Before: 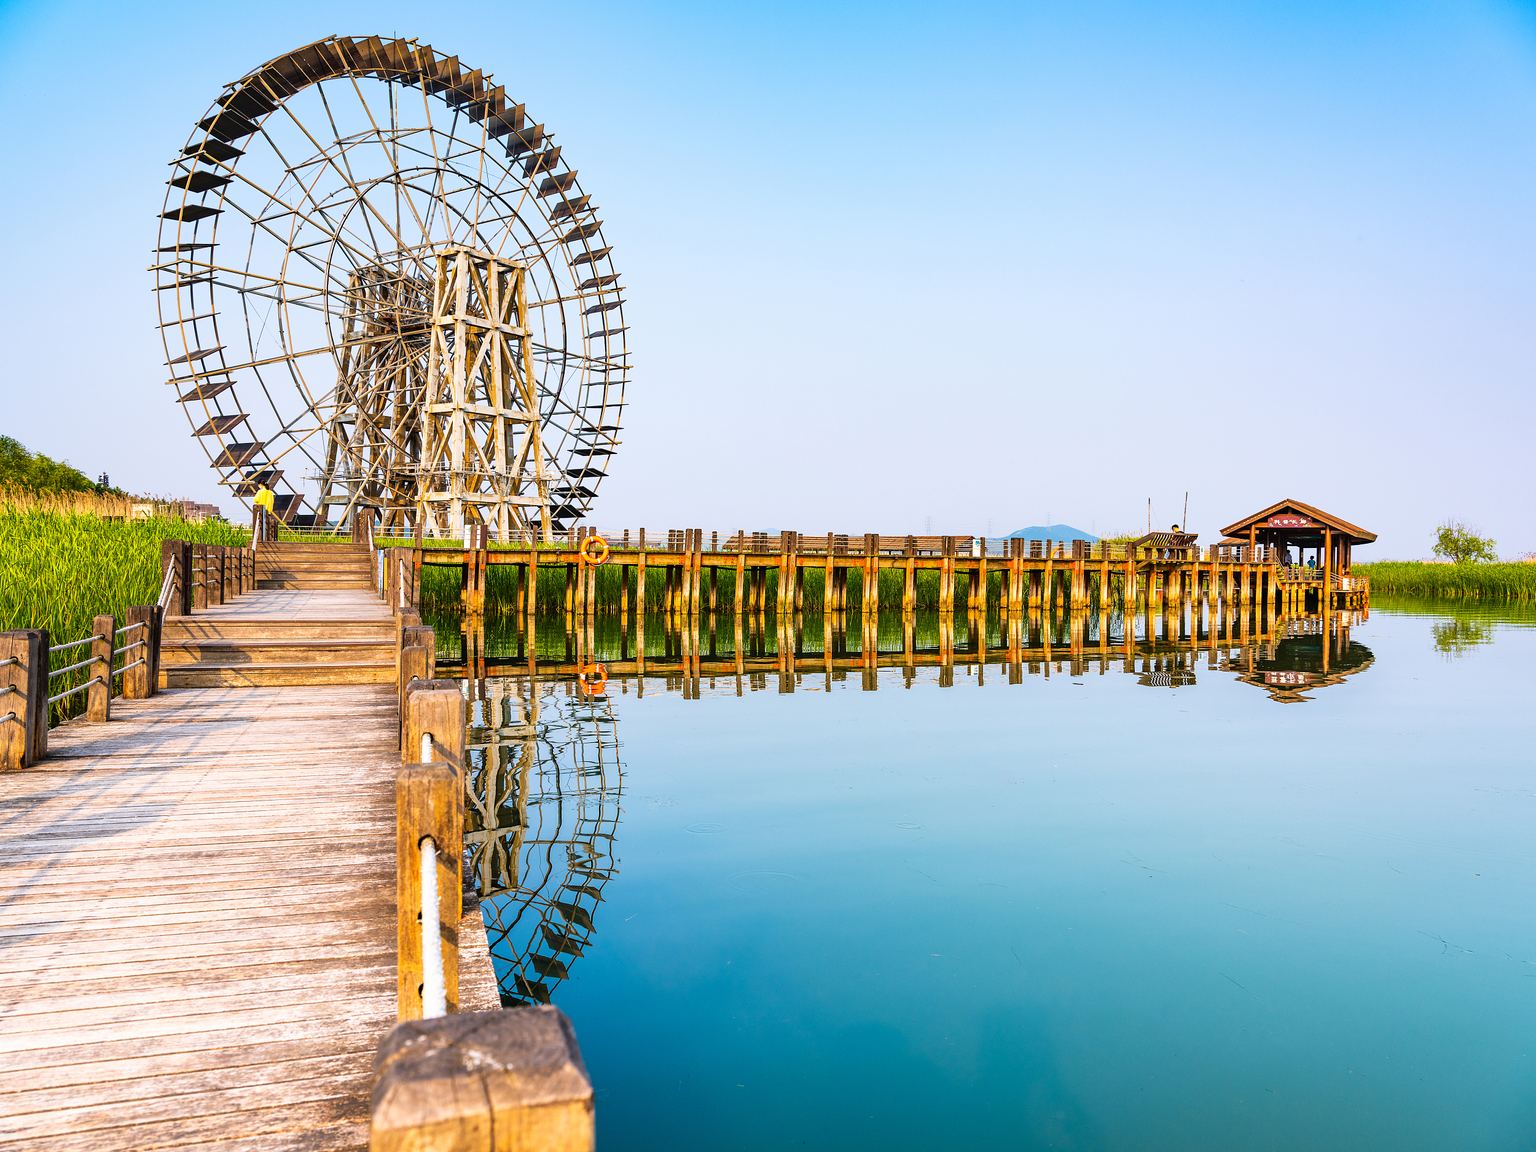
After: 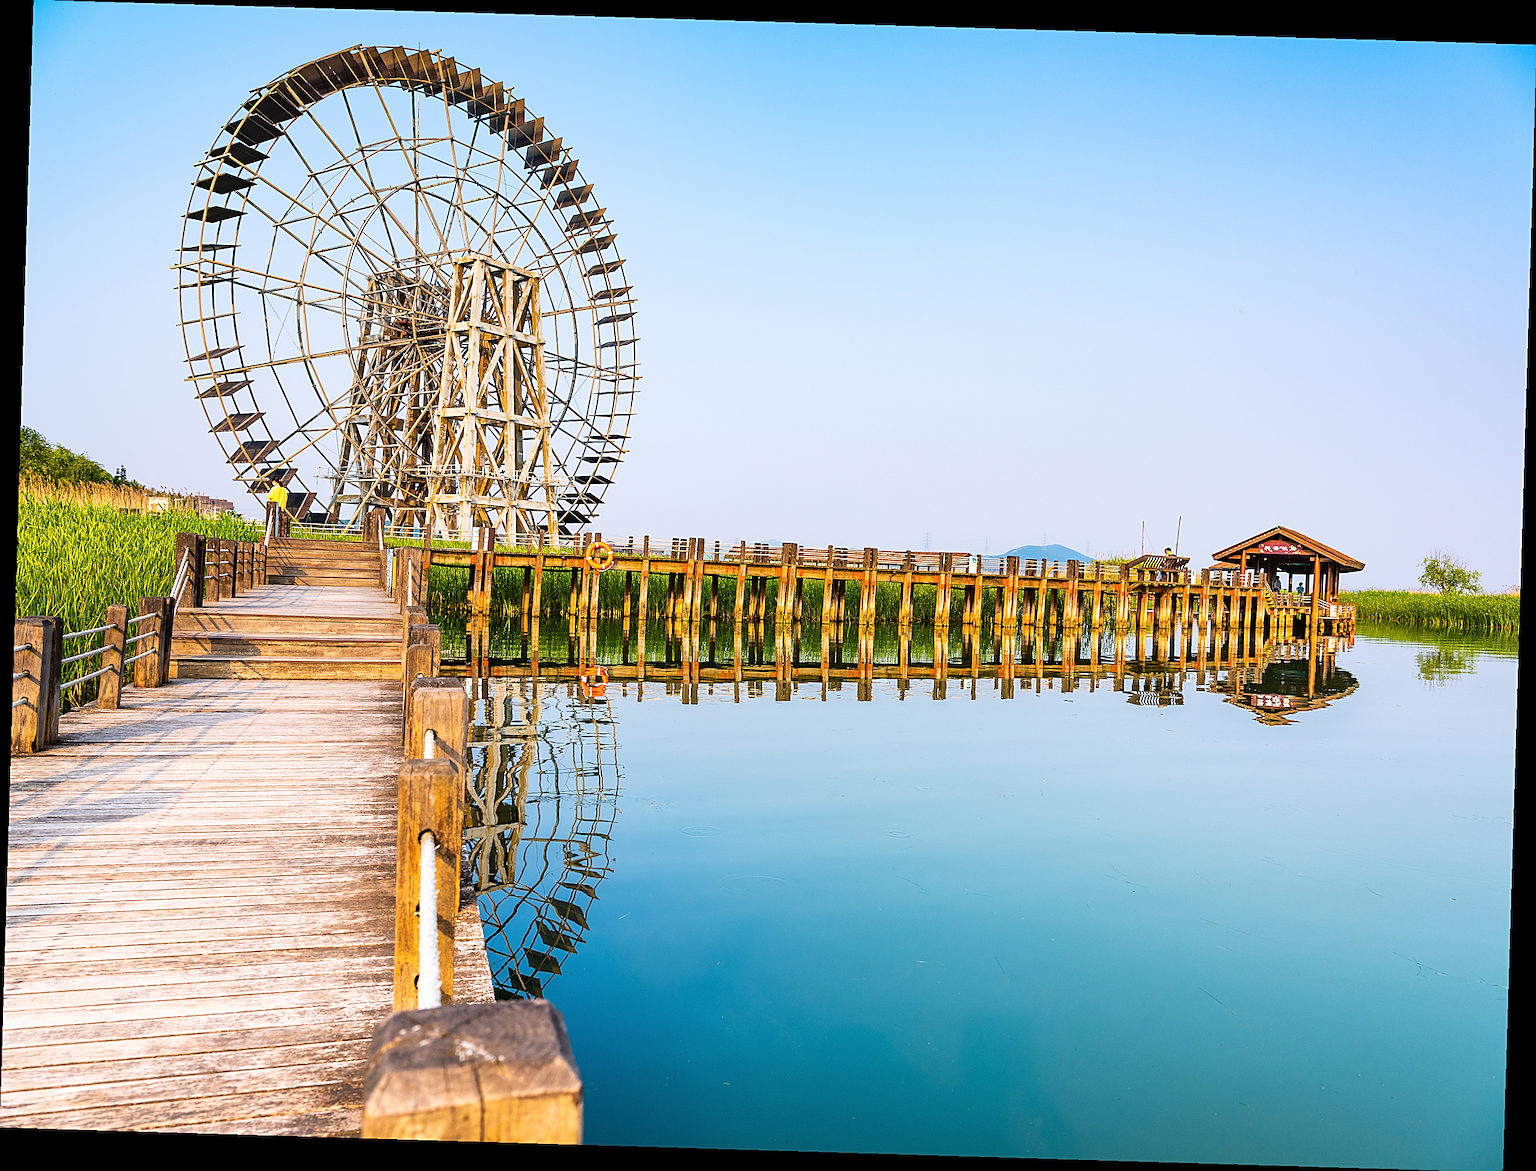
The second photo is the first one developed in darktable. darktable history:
rotate and perspective: rotation 1.72°, automatic cropping off
sharpen: on, module defaults
color balance: input saturation 99%
